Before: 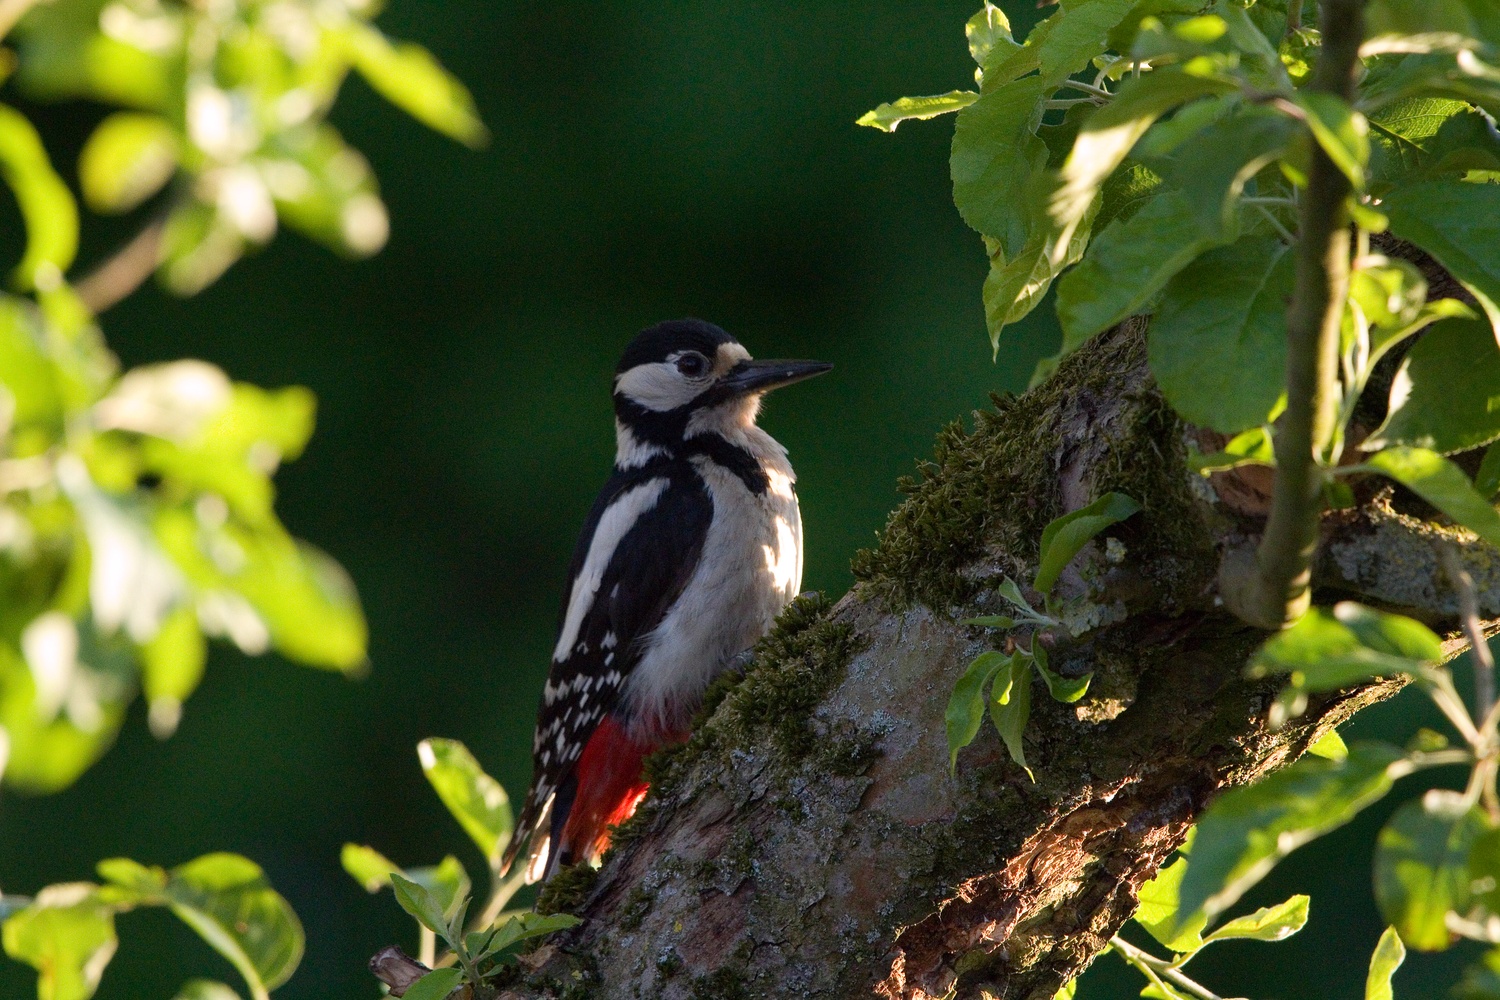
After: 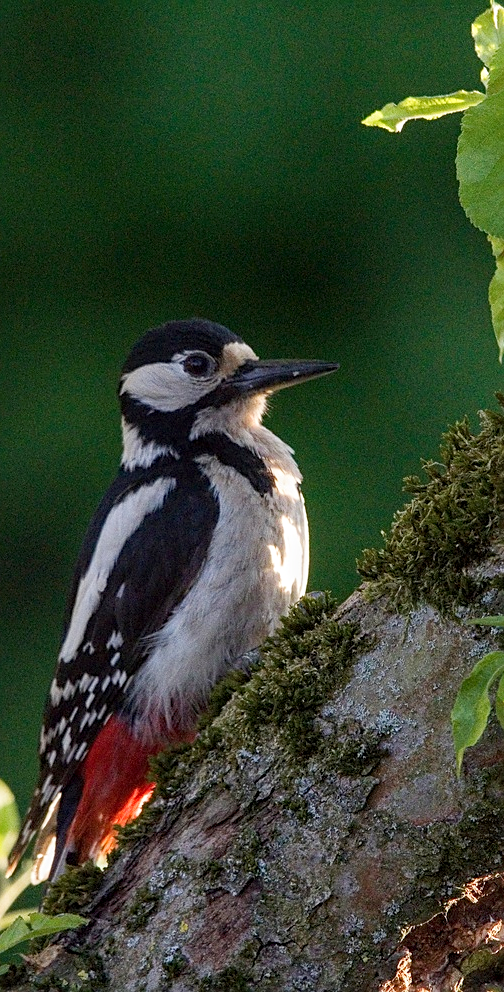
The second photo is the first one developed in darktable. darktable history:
local contrast: on, module defaults
base curve: curves: ch0 [(0, 0) (0.204, 0.334) (0.55, 0.733) (1, 1)], preserve colors none
sharpen: amount 0.462
crop: left 32.951%, right 33.278%
